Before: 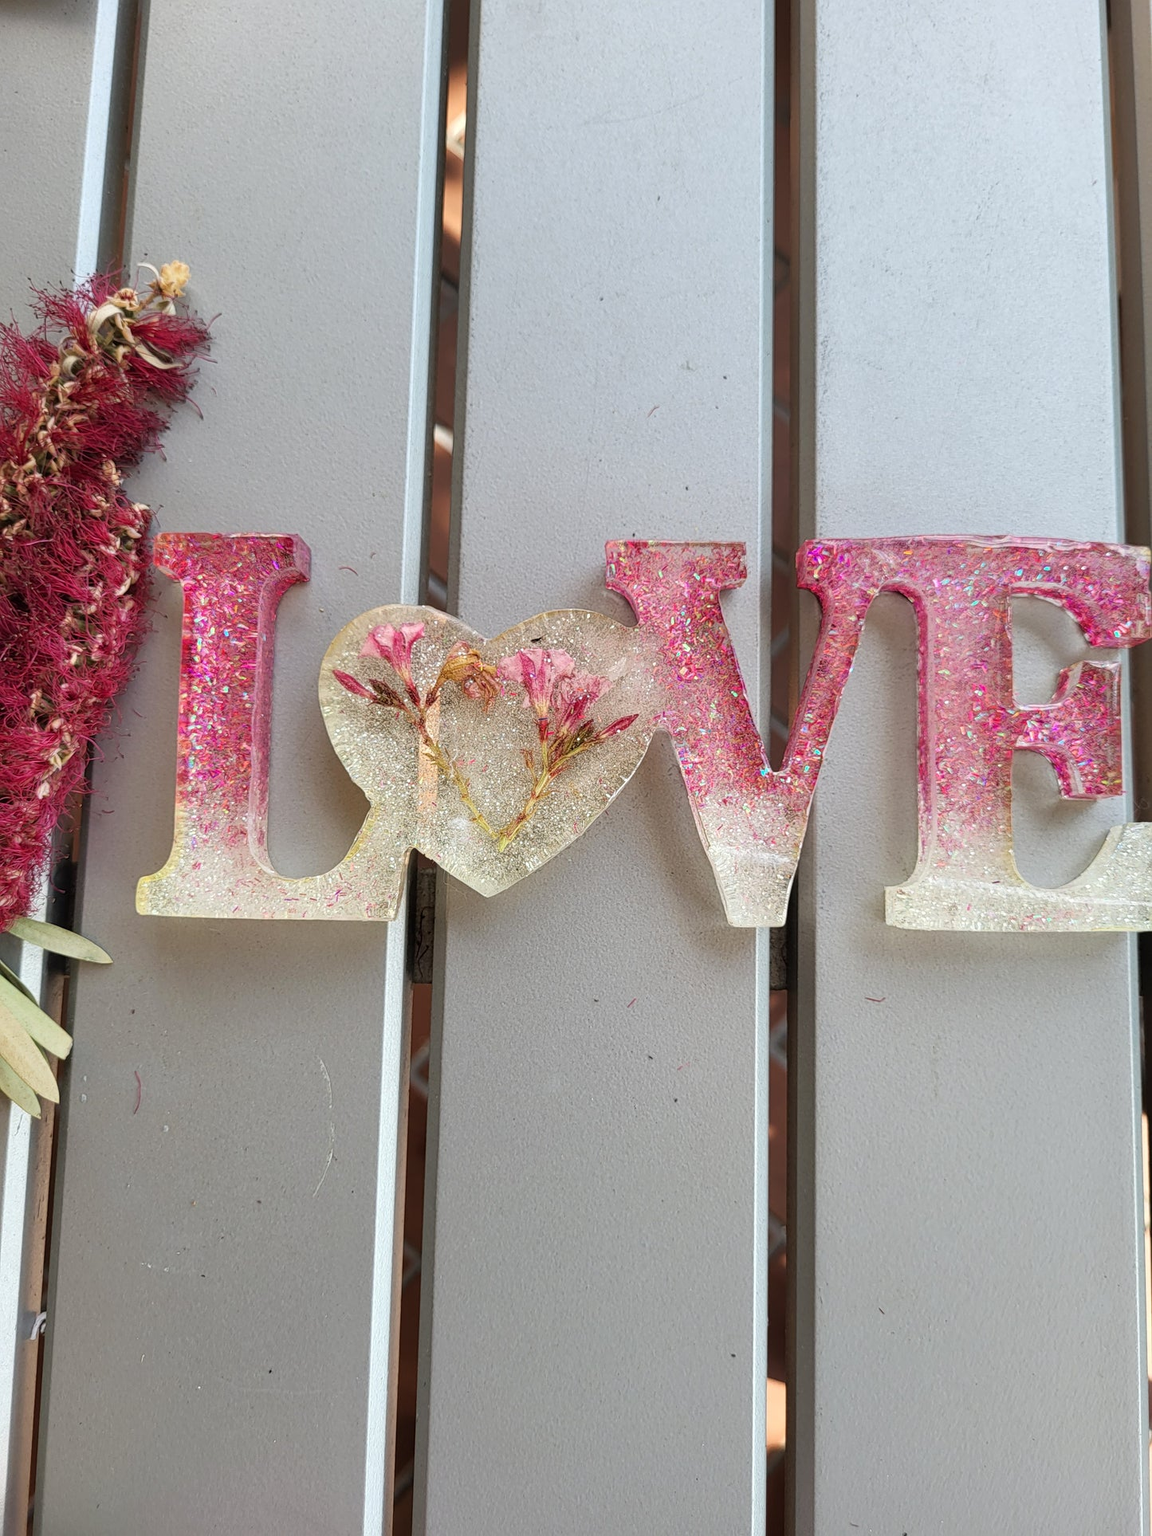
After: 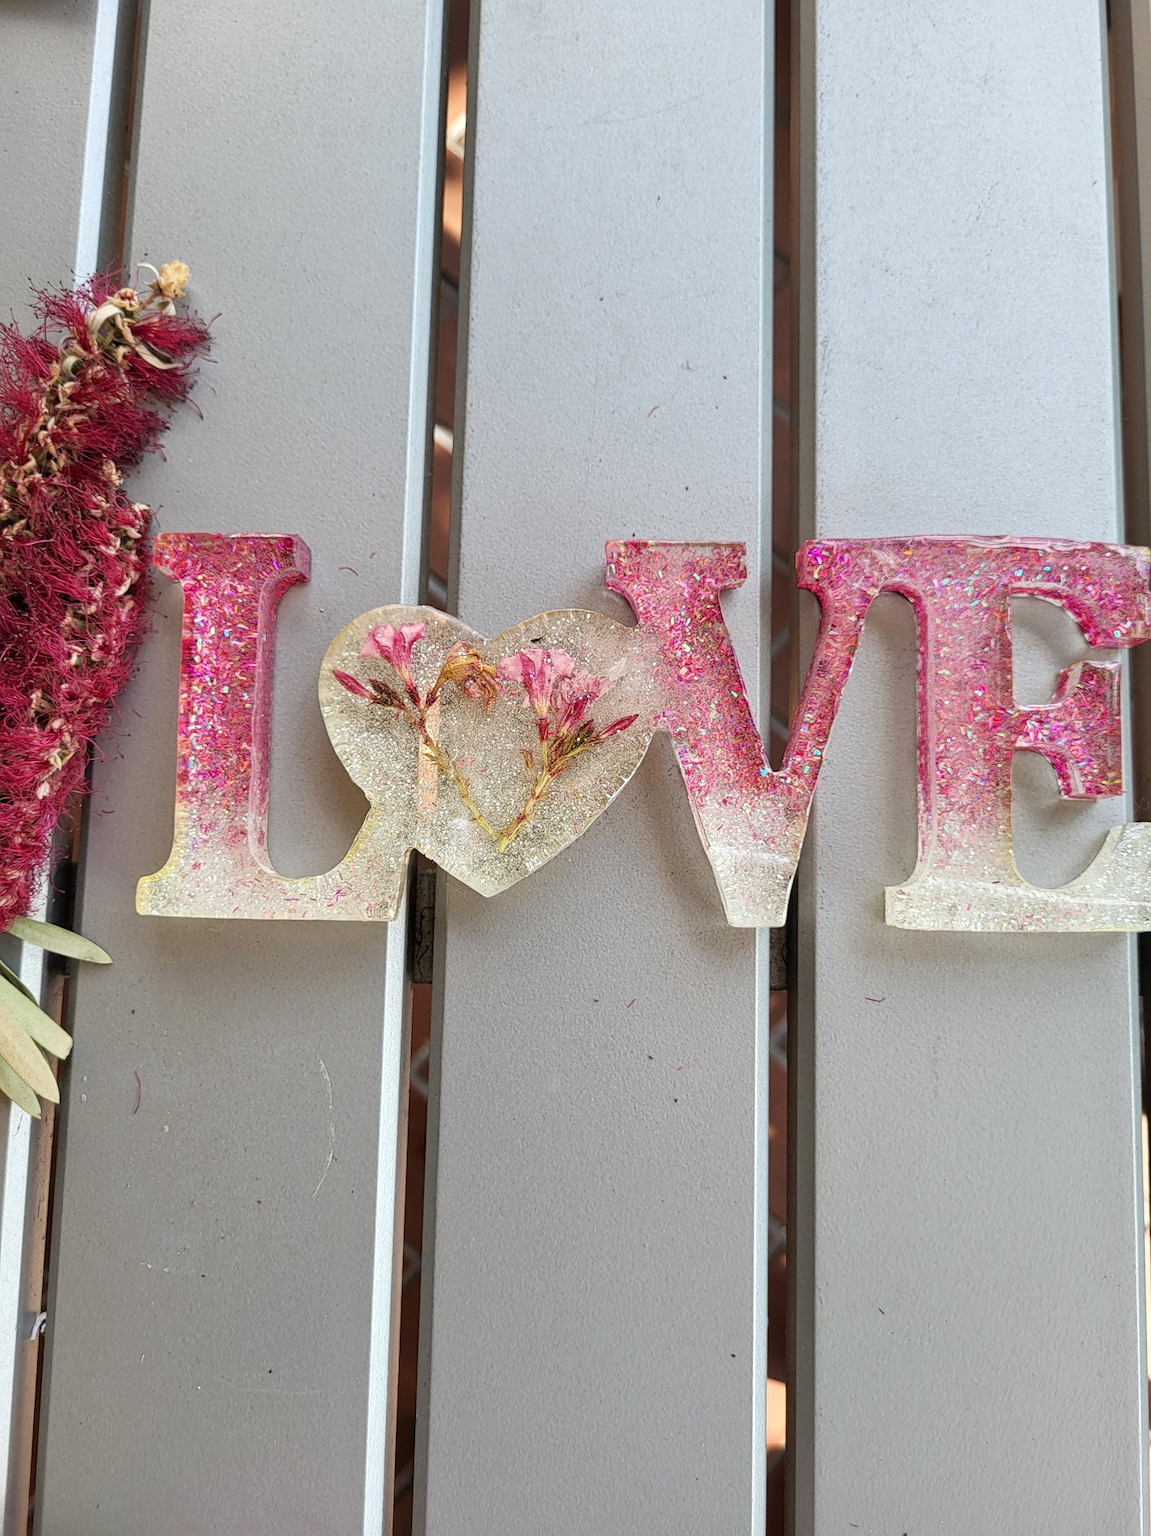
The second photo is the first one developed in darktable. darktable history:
local contrast: mode bilateral grid, contrast 28, coarseness 16, detail 115%, midtone range 0.2
base curve: curves: ch0 [(0, 0) (0.283, 0.295) (1, 1)], preserve colors none
